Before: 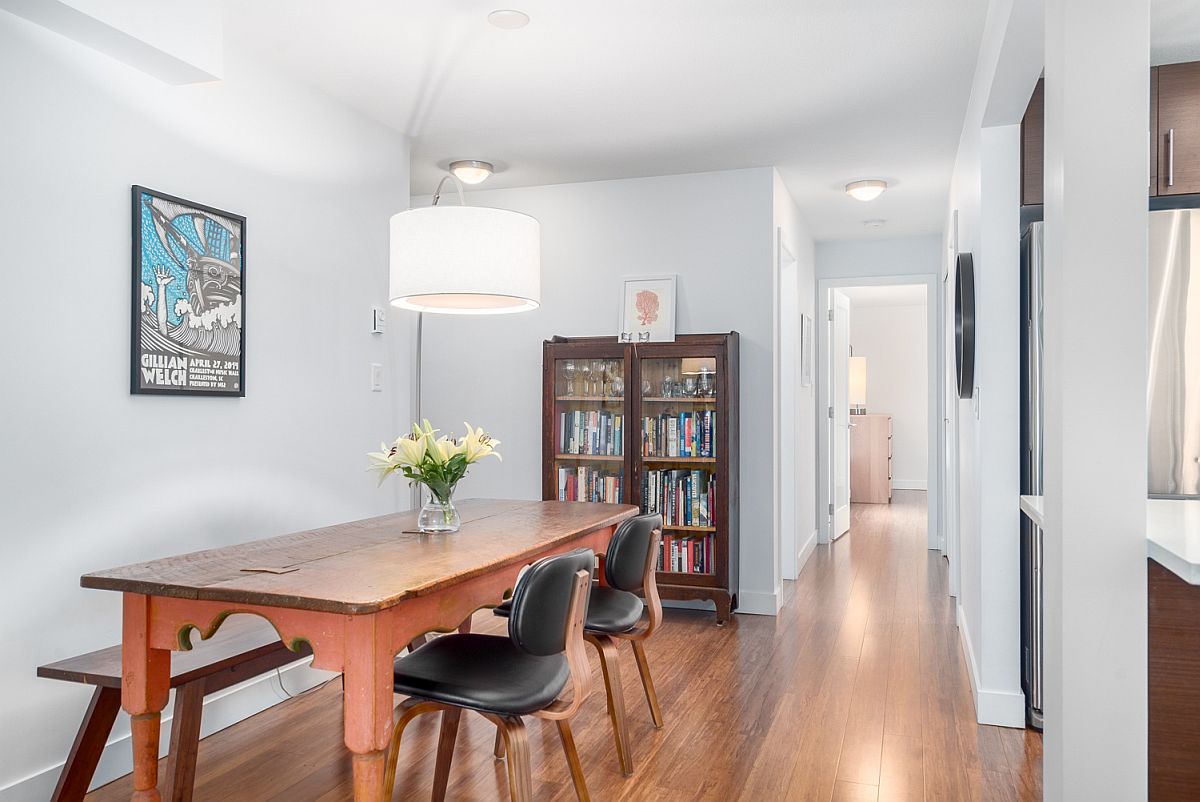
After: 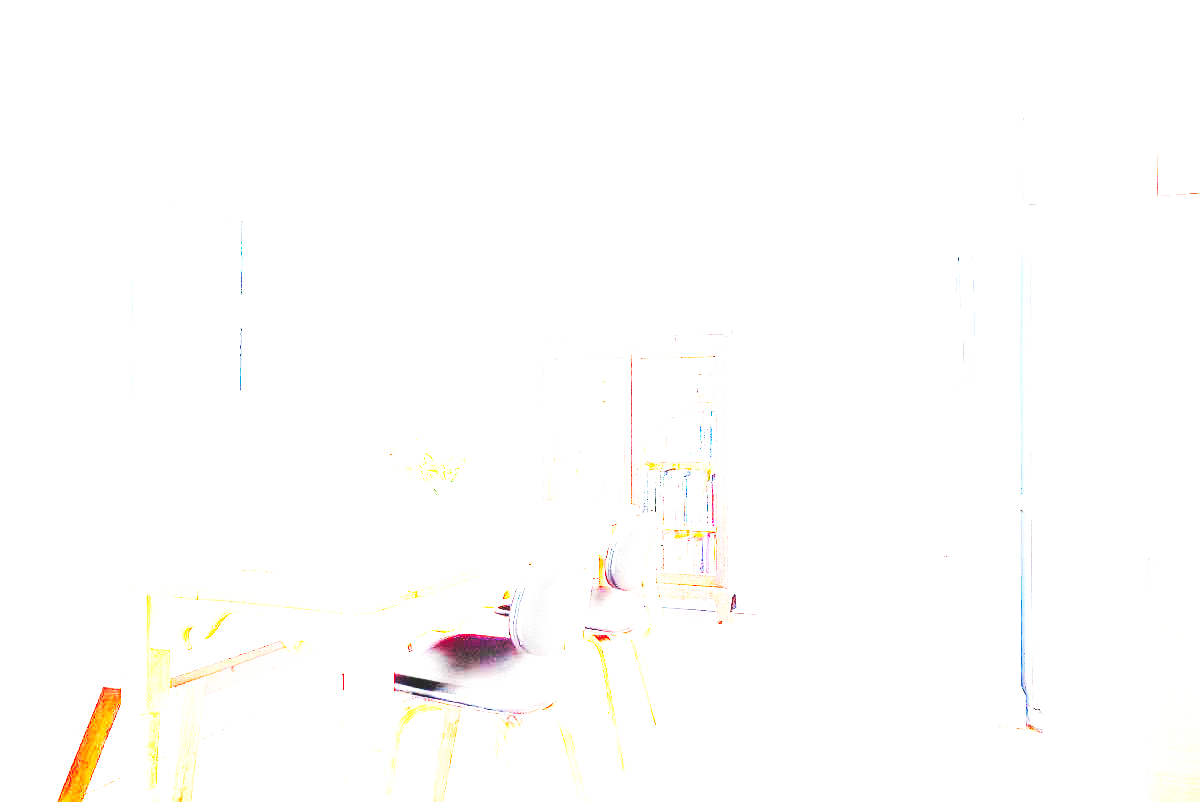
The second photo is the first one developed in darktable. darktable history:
exposure: black level correction 0, exposure 0.7 EV, compensate exposure bias true, compensate highlight preservation false
base curve: curves: ch0 [(0, 0.015) (0.085, 0.116) (0.134, 0.298) (0.19, 0.545) (0.296, 0.764) (0.599, 0.982) (1, 1)], preserve colors none
